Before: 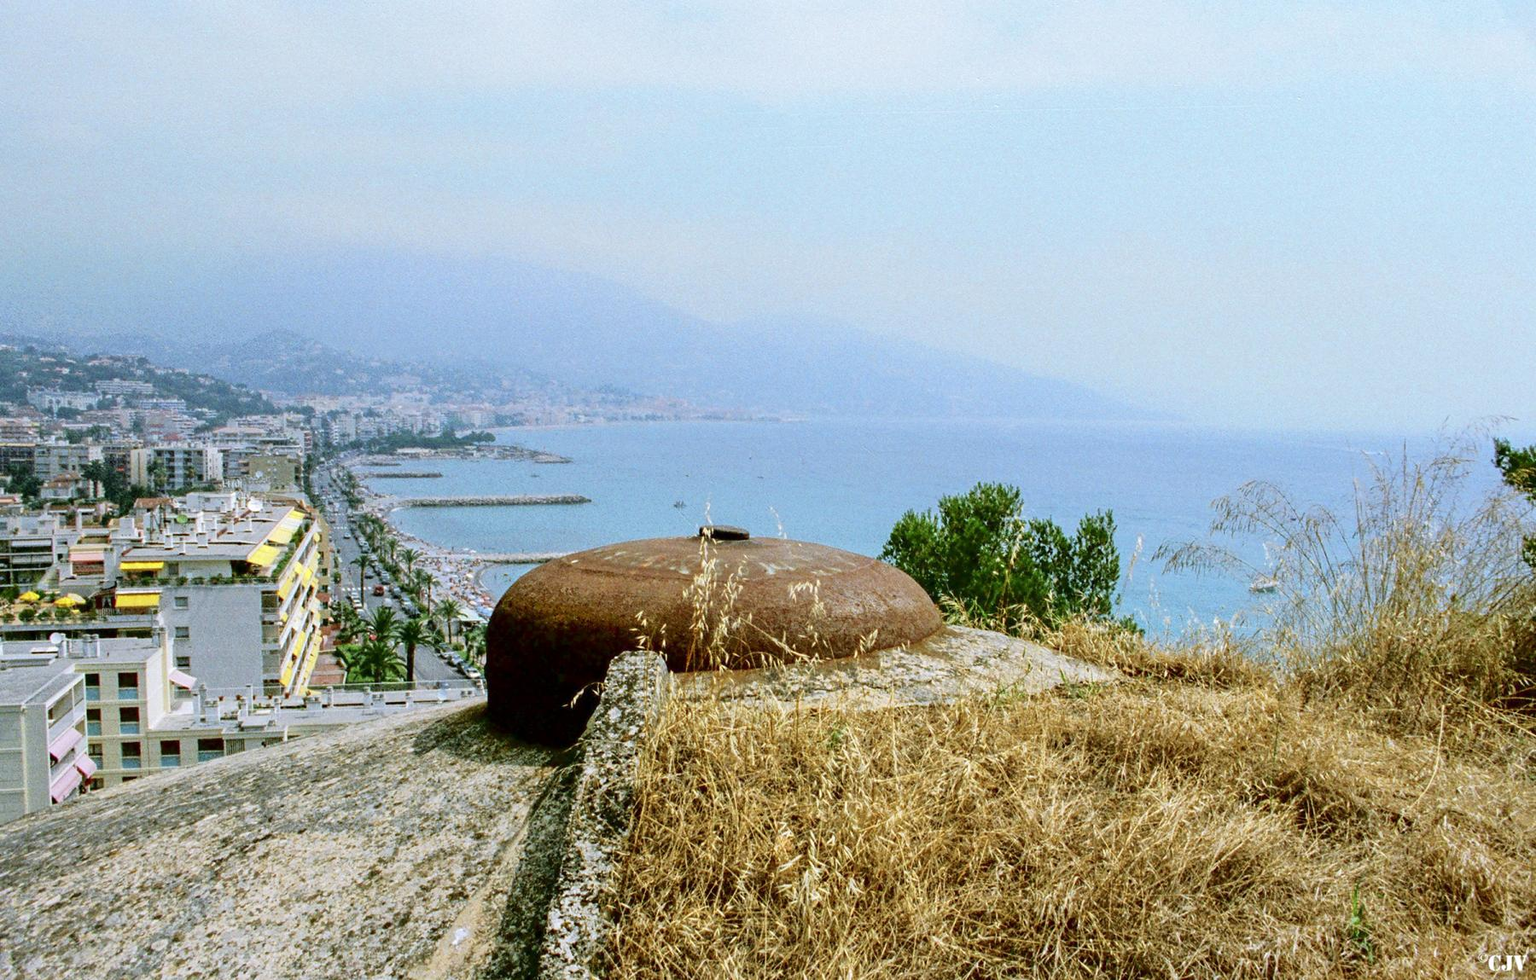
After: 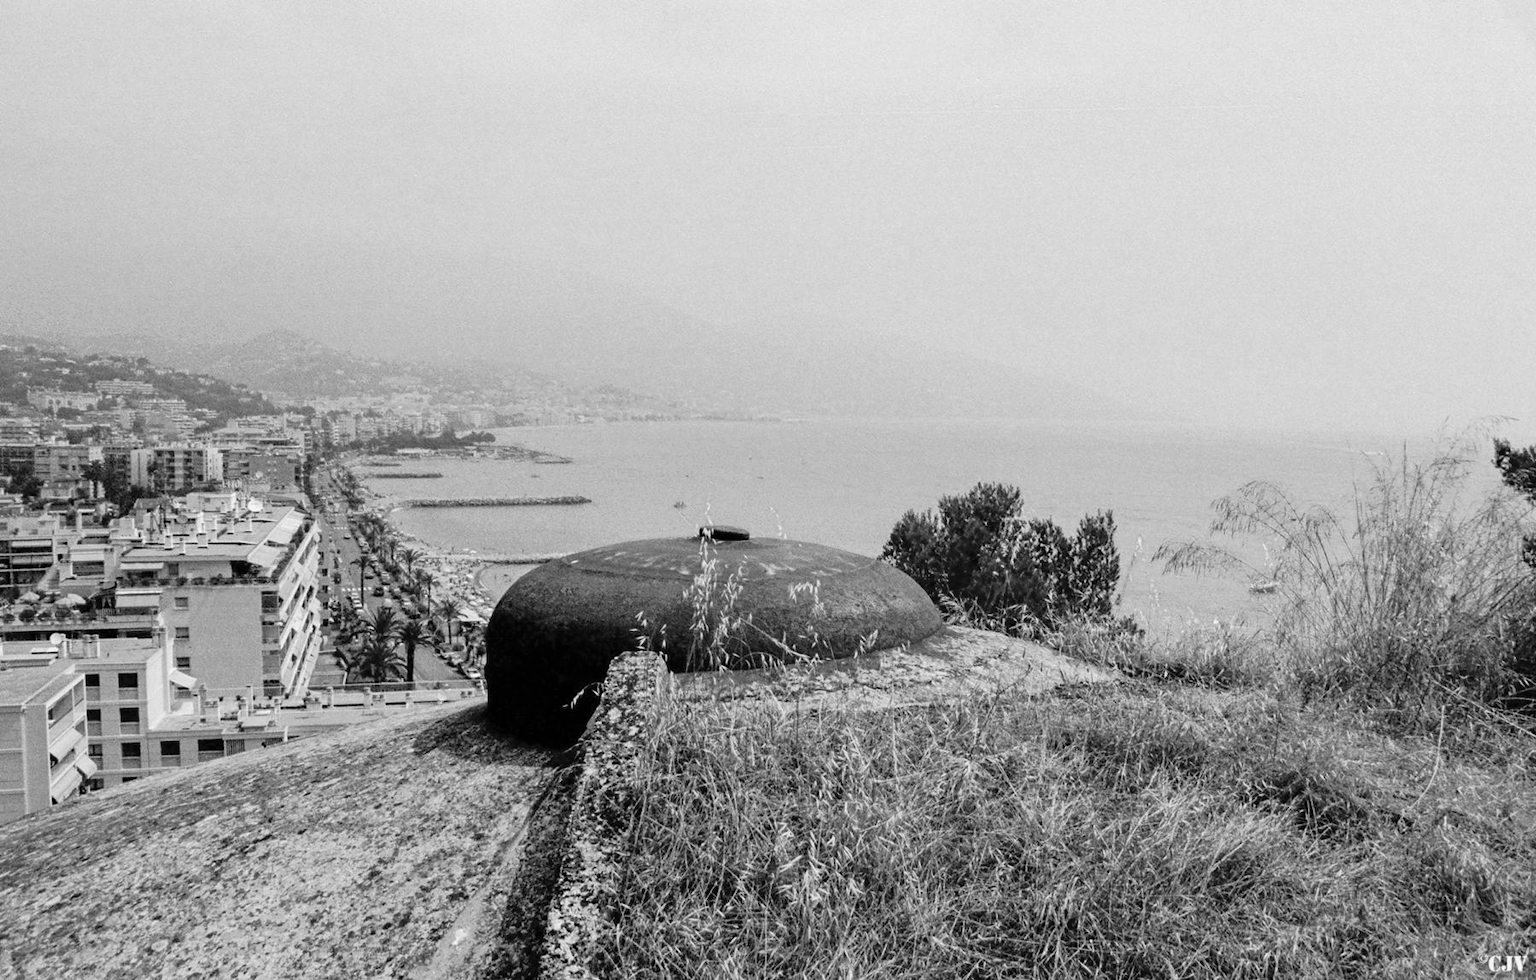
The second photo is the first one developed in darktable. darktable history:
color calibration: output gray [0.18, 0.41, 0.41, 0], gray › normalize channels true, illuminant same as pipeline (D50), adaptation XYZ, x 0.346, y 0.359, gamut compression 0
tone equalizer: on, module defaults
